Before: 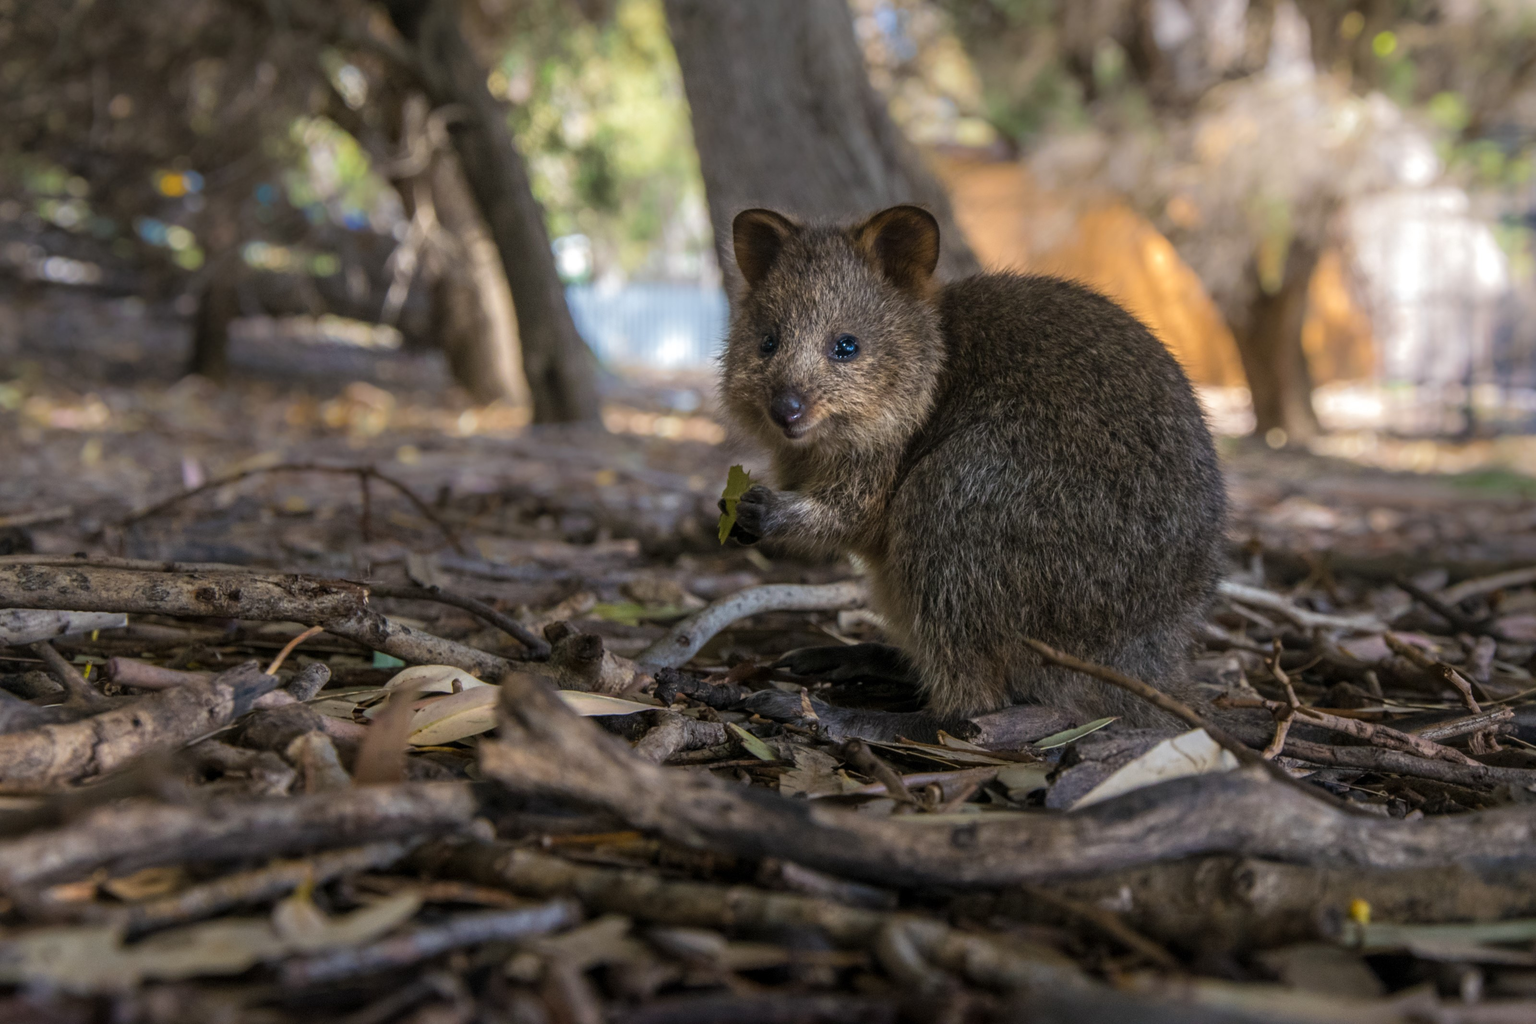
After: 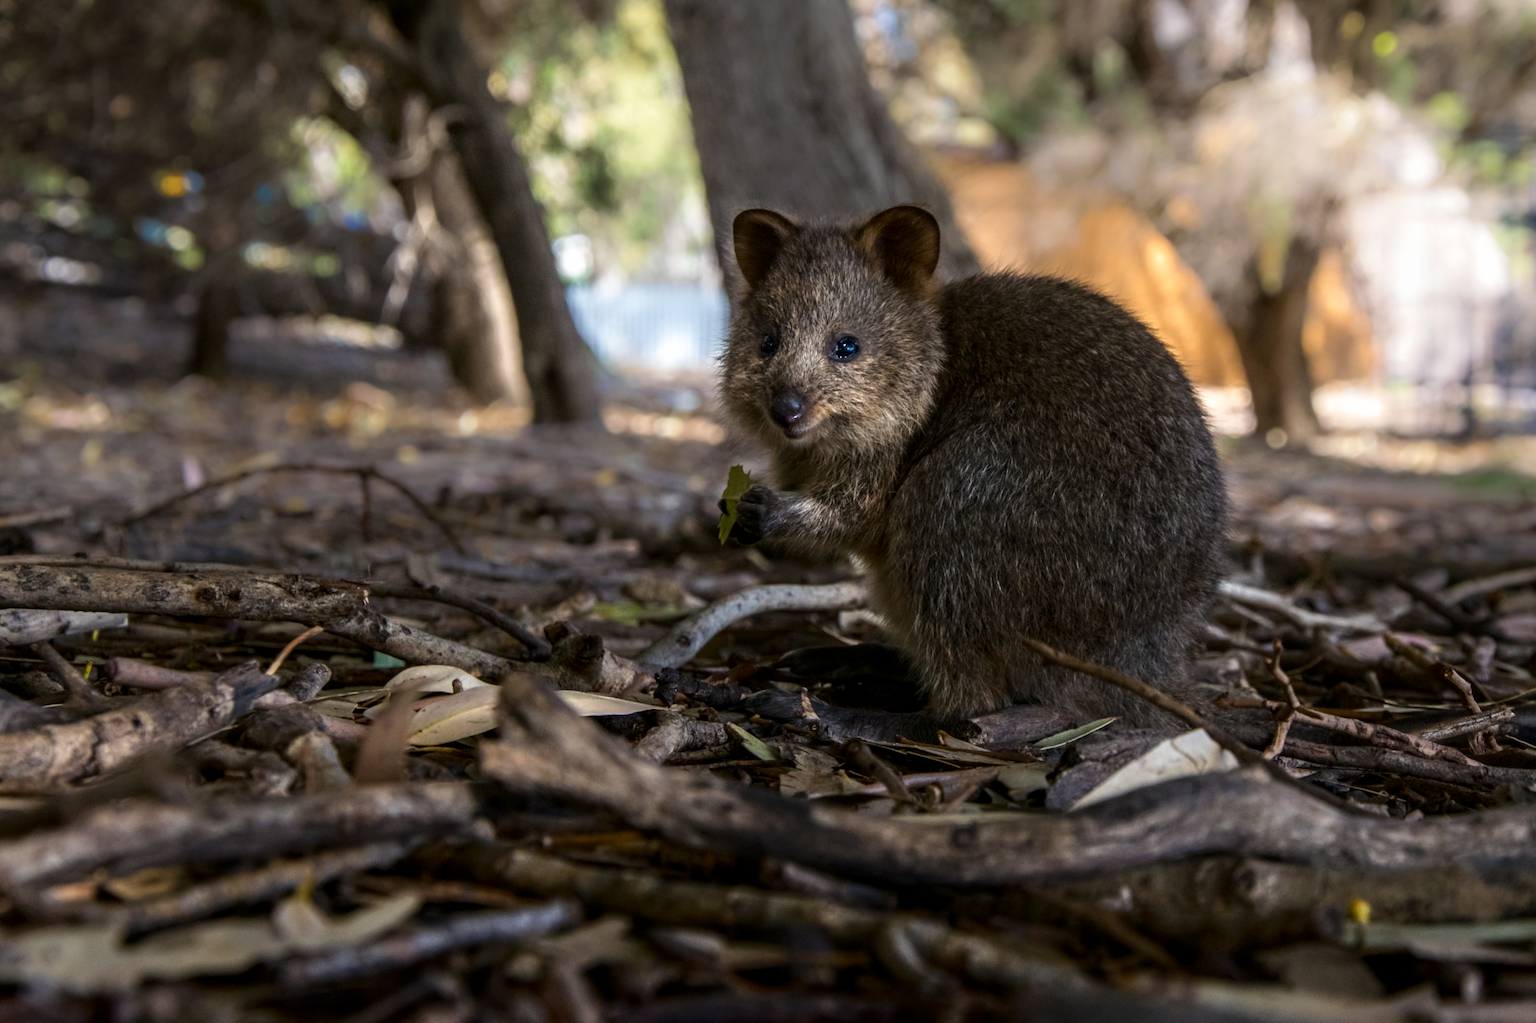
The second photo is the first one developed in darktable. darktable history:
contrast equalizer: octaves 7, y [[0.526, 0.53, 0.532, 0.532, 0.53, 0.525], [0.5 ×6], [0.5 ×6], [0 ×6], [0 ×6]]
shadows and highlights: shadows -64.14, white point adjustment -5.25, highlights 59.68
